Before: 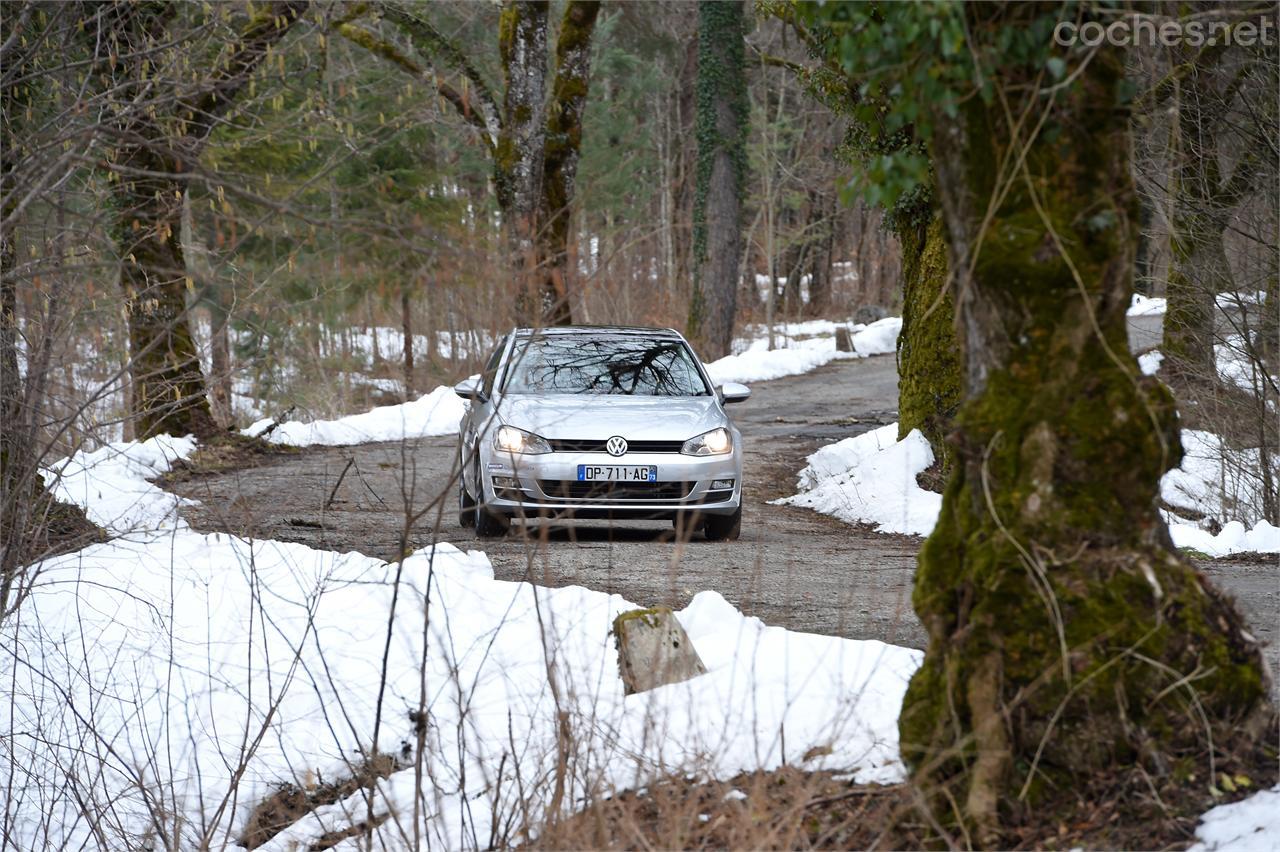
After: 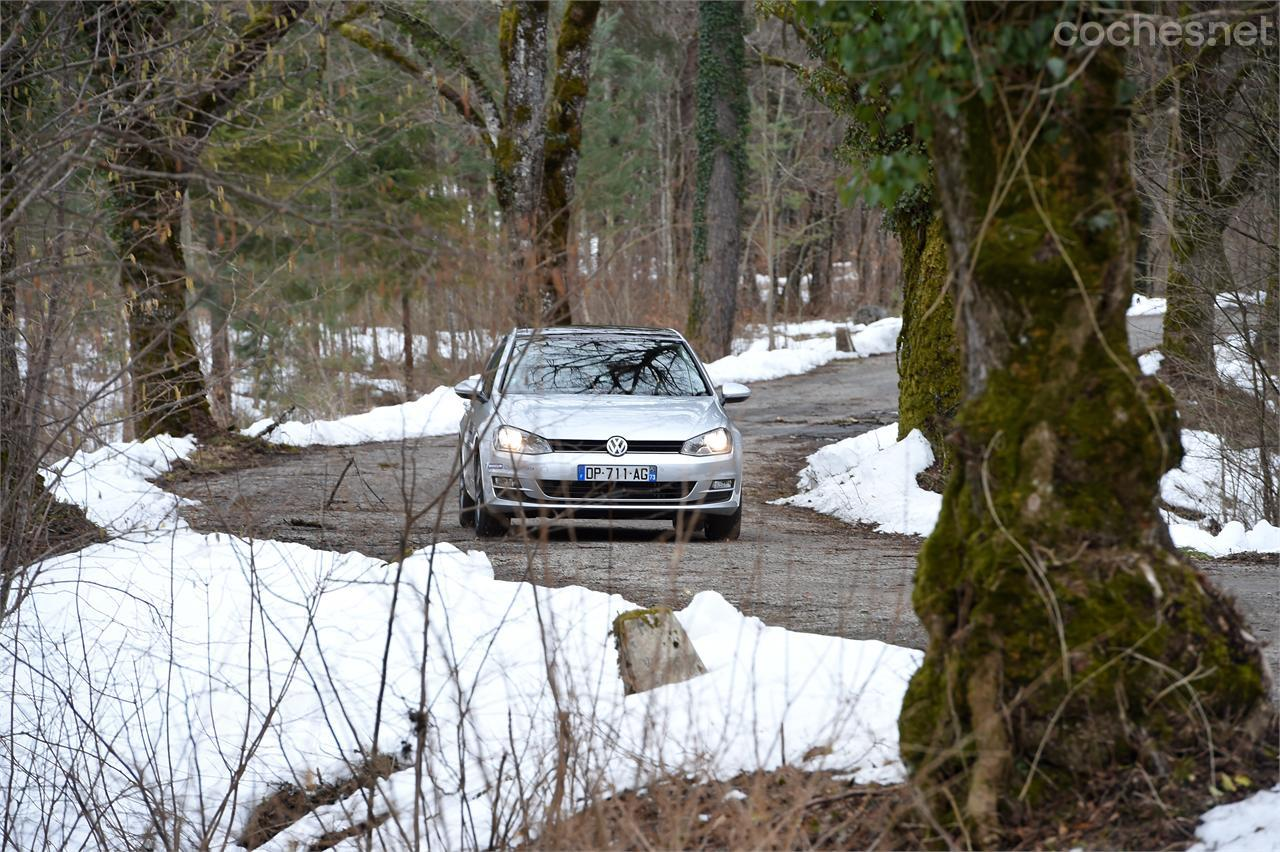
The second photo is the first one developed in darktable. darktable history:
shadows and highlights: radius 263.31, soften with gaussian
